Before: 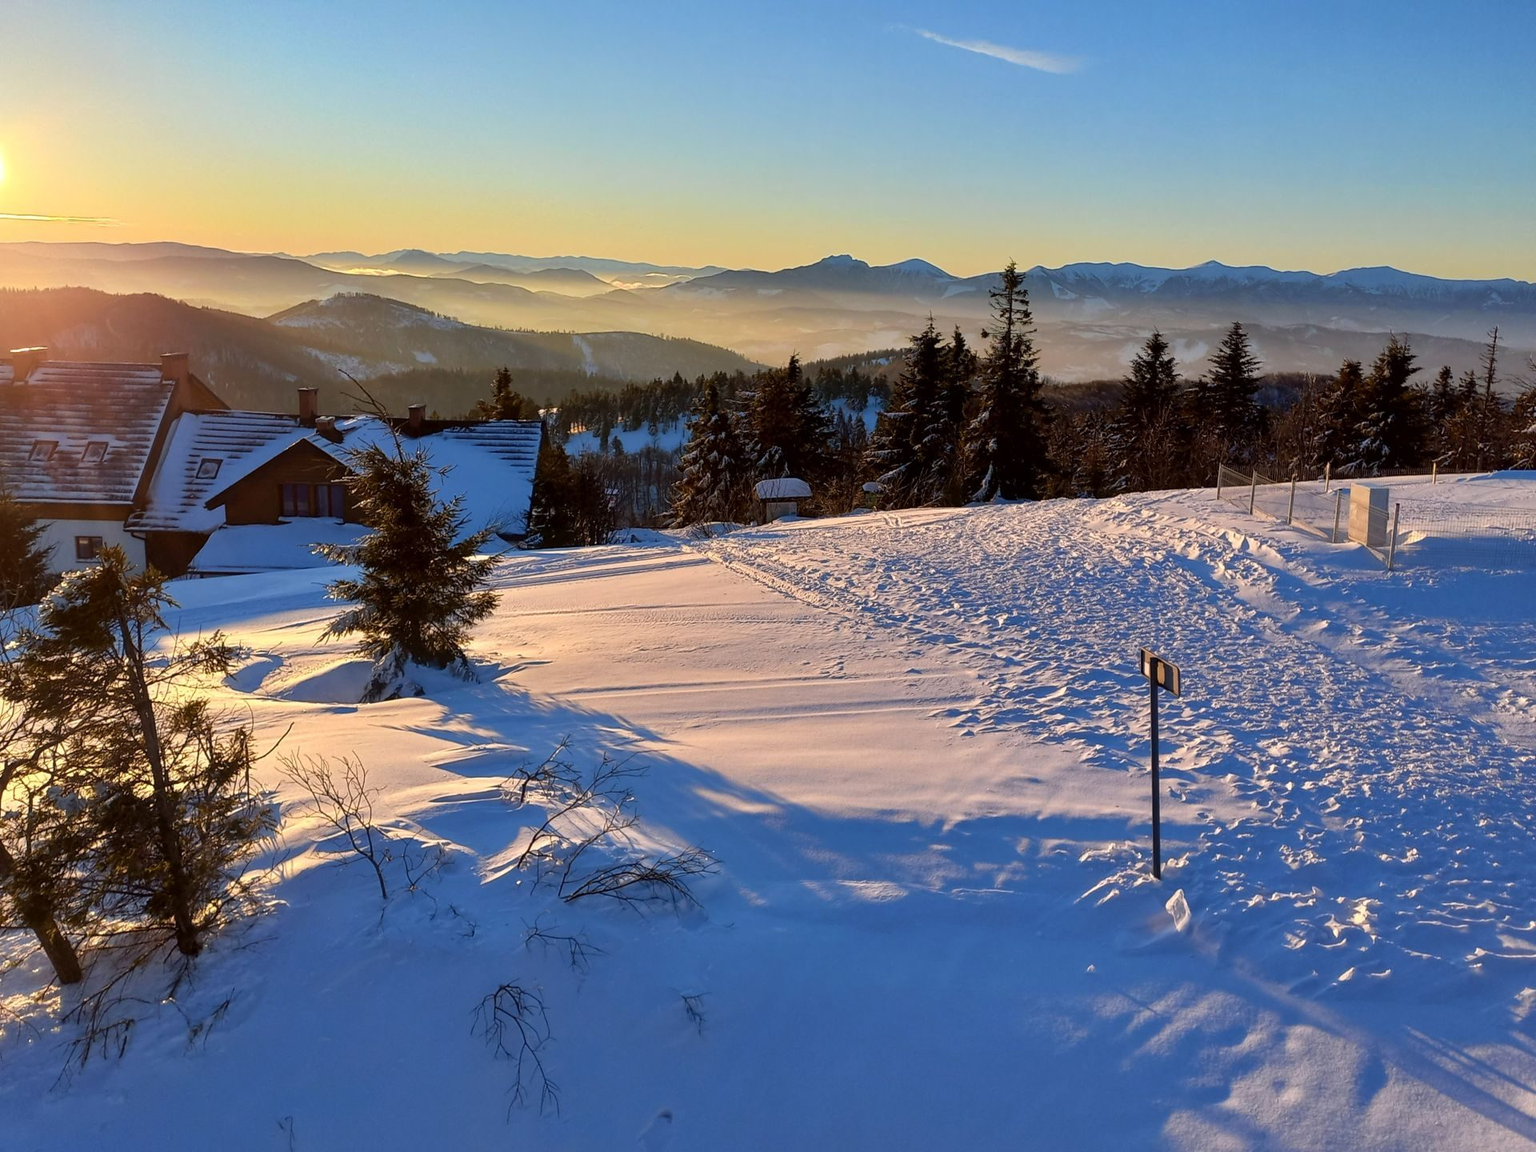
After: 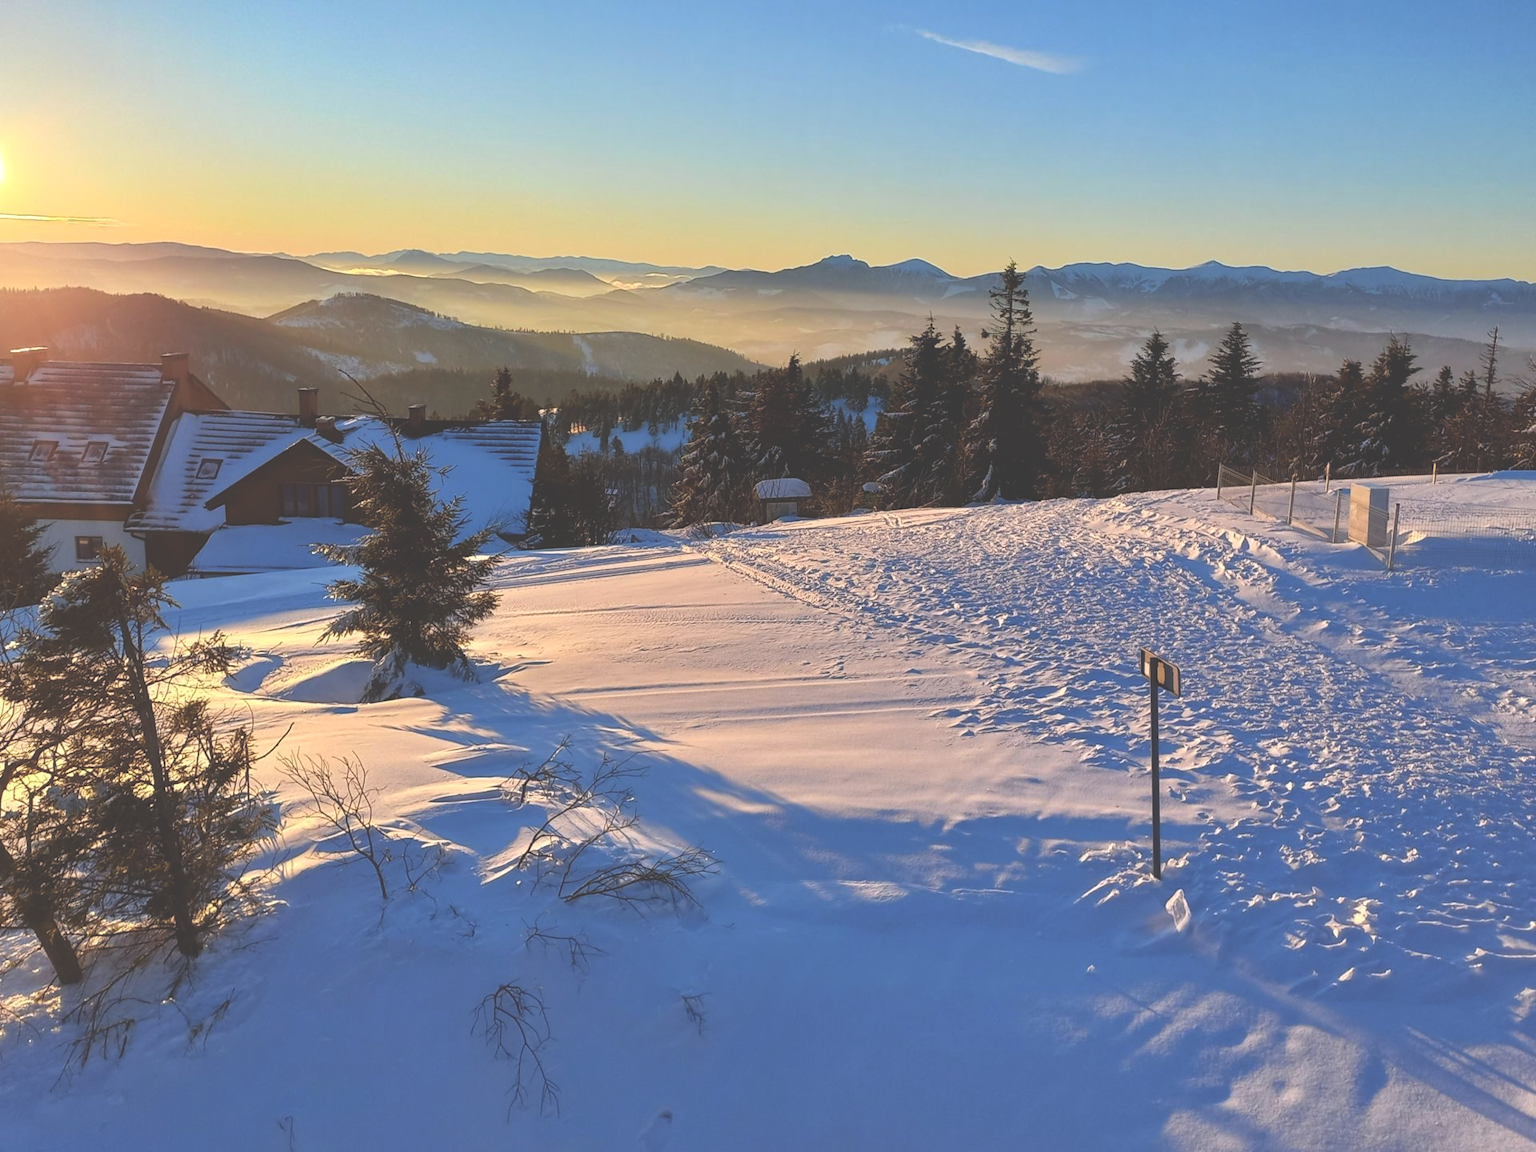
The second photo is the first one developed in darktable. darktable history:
exposure: black level correction -0.042, exposure 0.063 EV, compensate exposure bias true, compensate highlight preservation false
